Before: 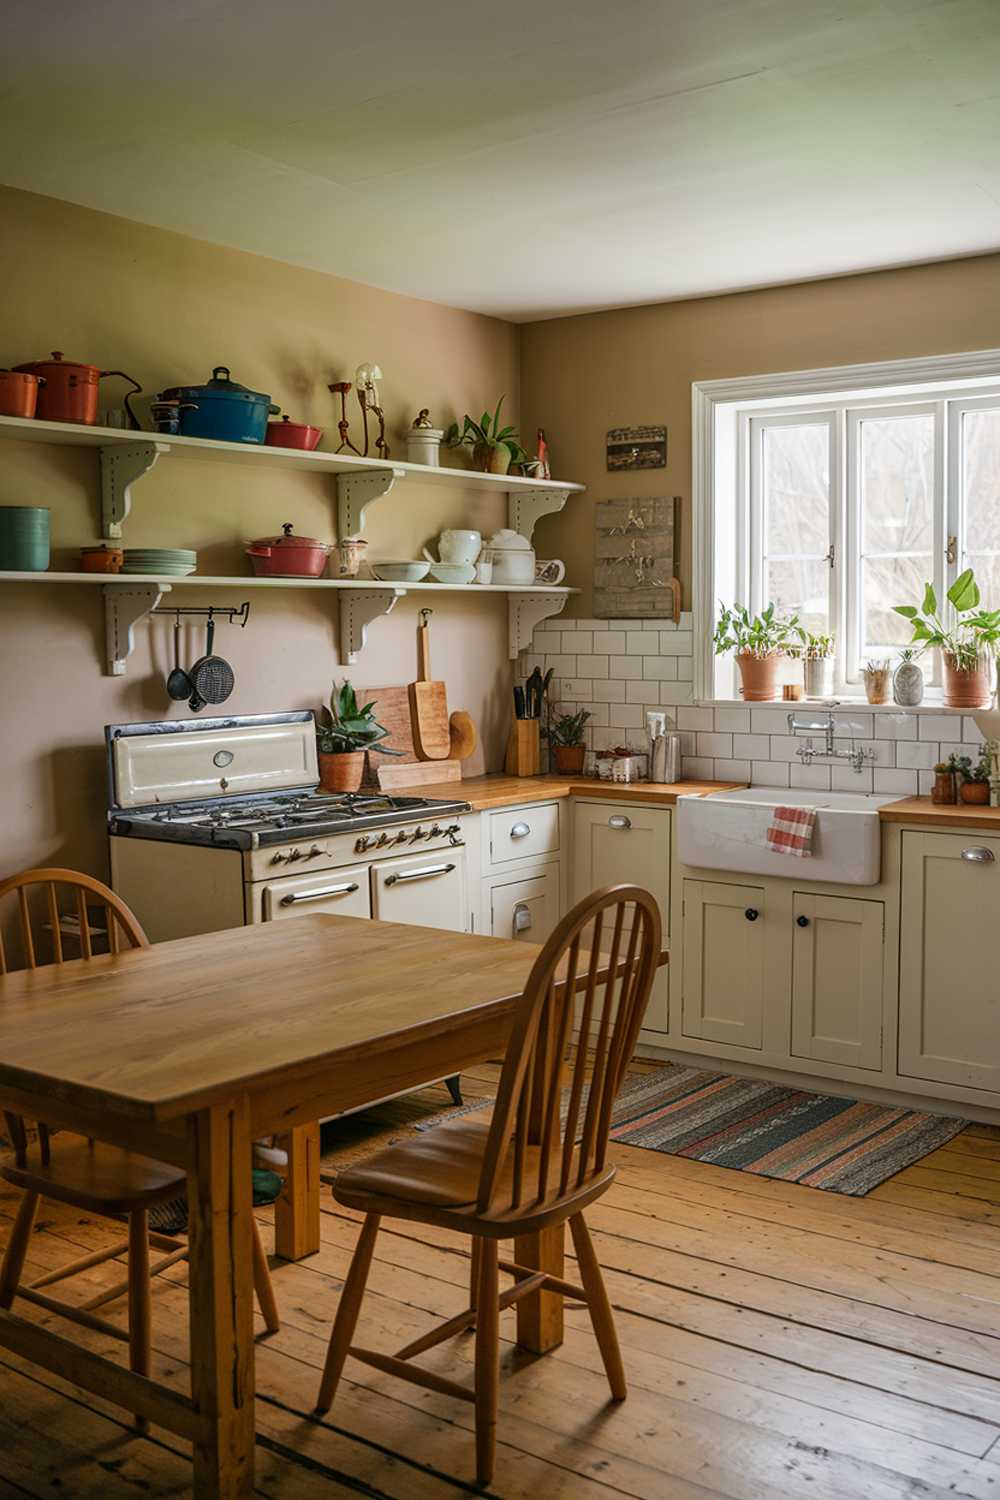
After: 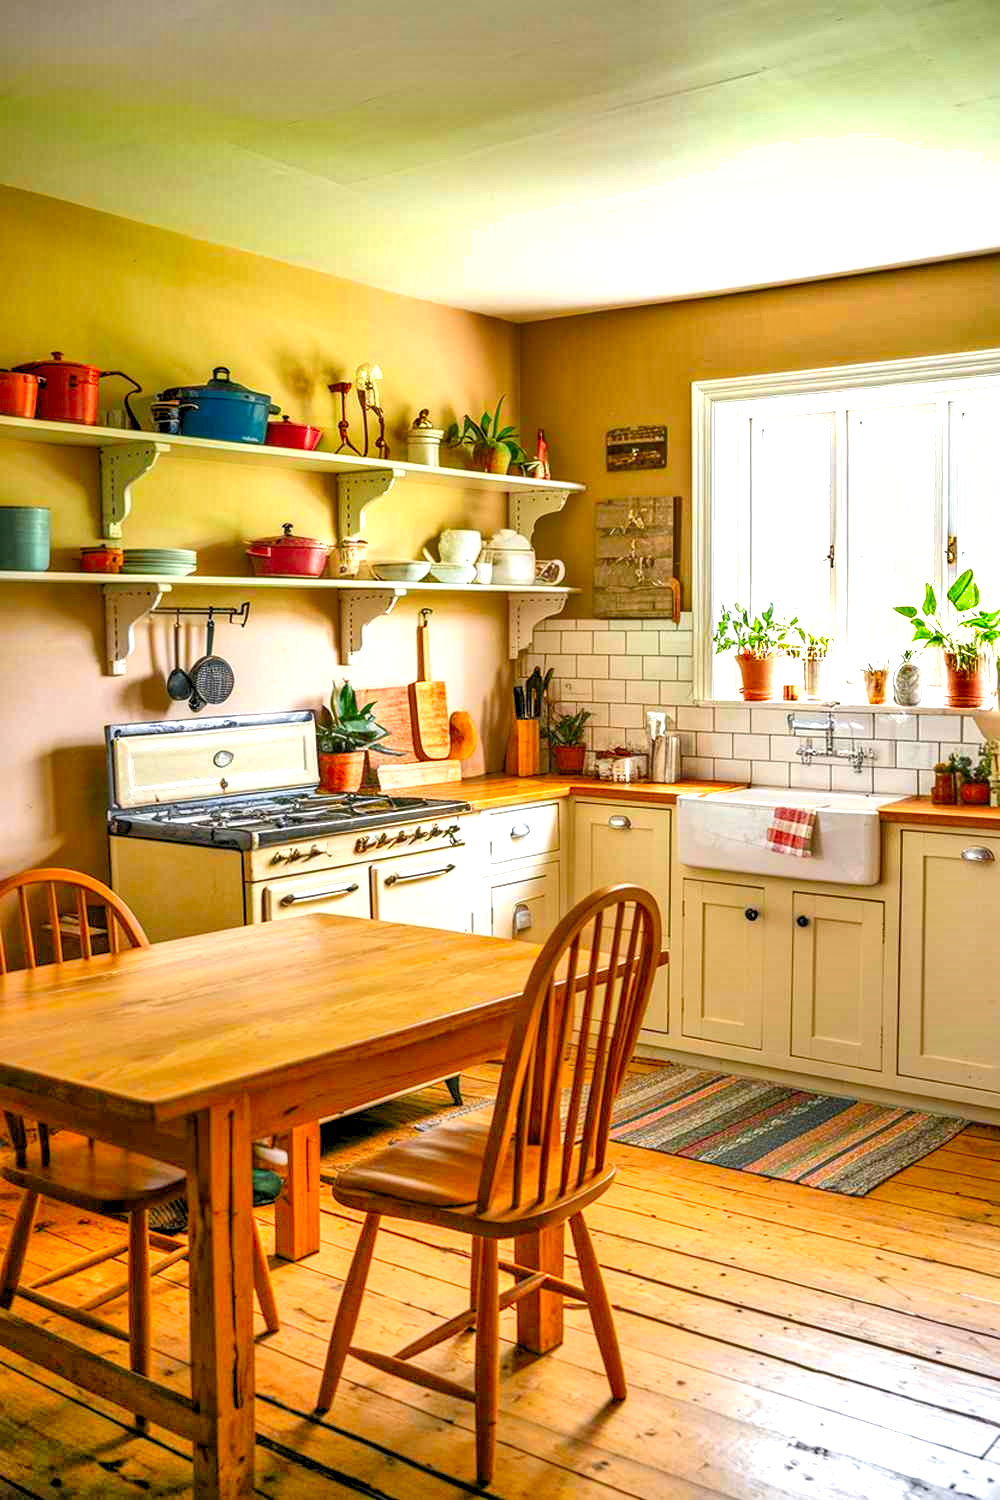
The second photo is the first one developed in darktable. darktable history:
levels: levels [0.036, 0.364, 0.827]
local contrast: on, module defaults
shadows and highlights: shadows 60.26, soften with gaussian
color zones: curves: ch0 [(0.224, 0.526) (0.75, 0.5)]; ch1 [(0.055, 0.526) (0.224, 0.761) (0.377, 0.526) (0.75, 0.5)]
exposure: exposure 0.35 EV, compensate exposure bias true, compensate highlight preservation false
